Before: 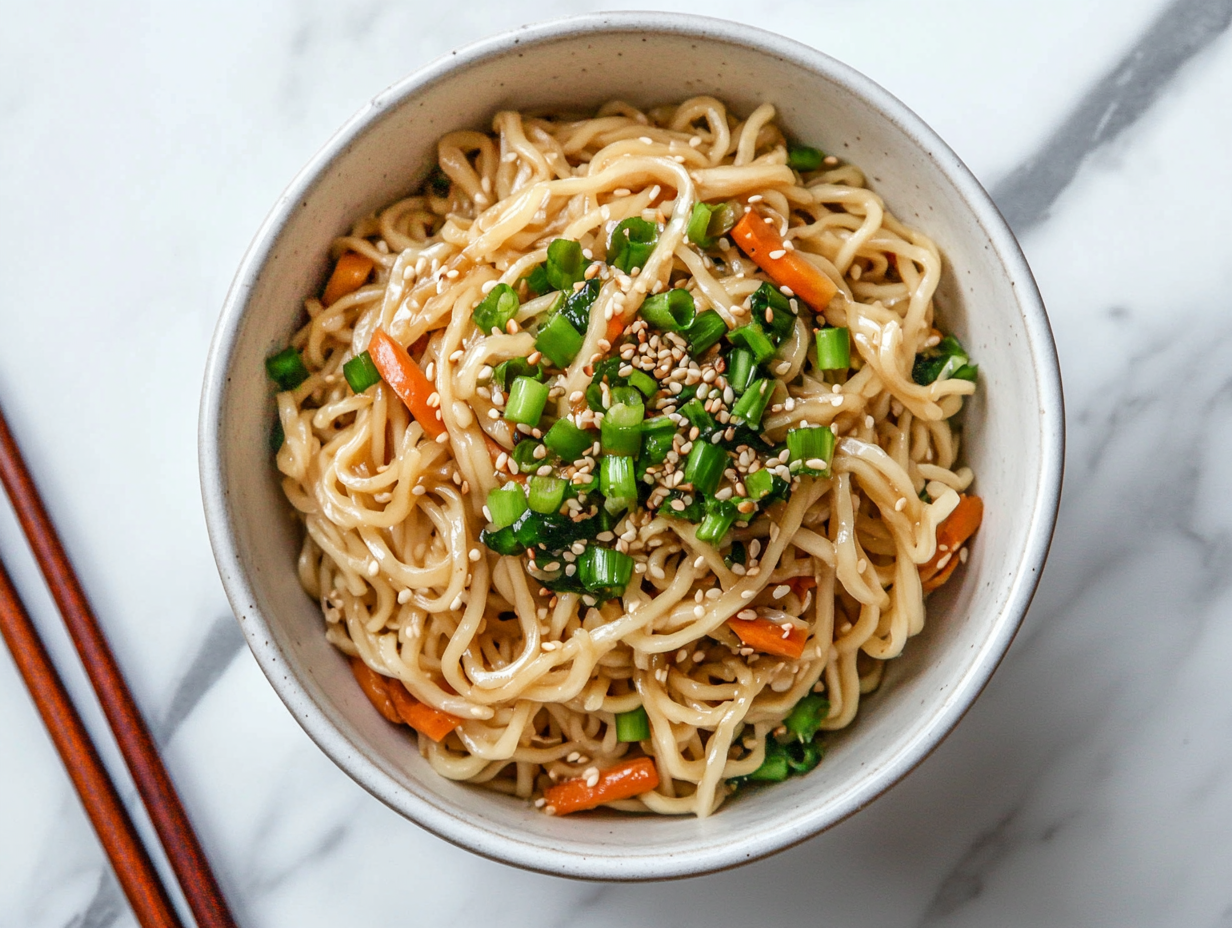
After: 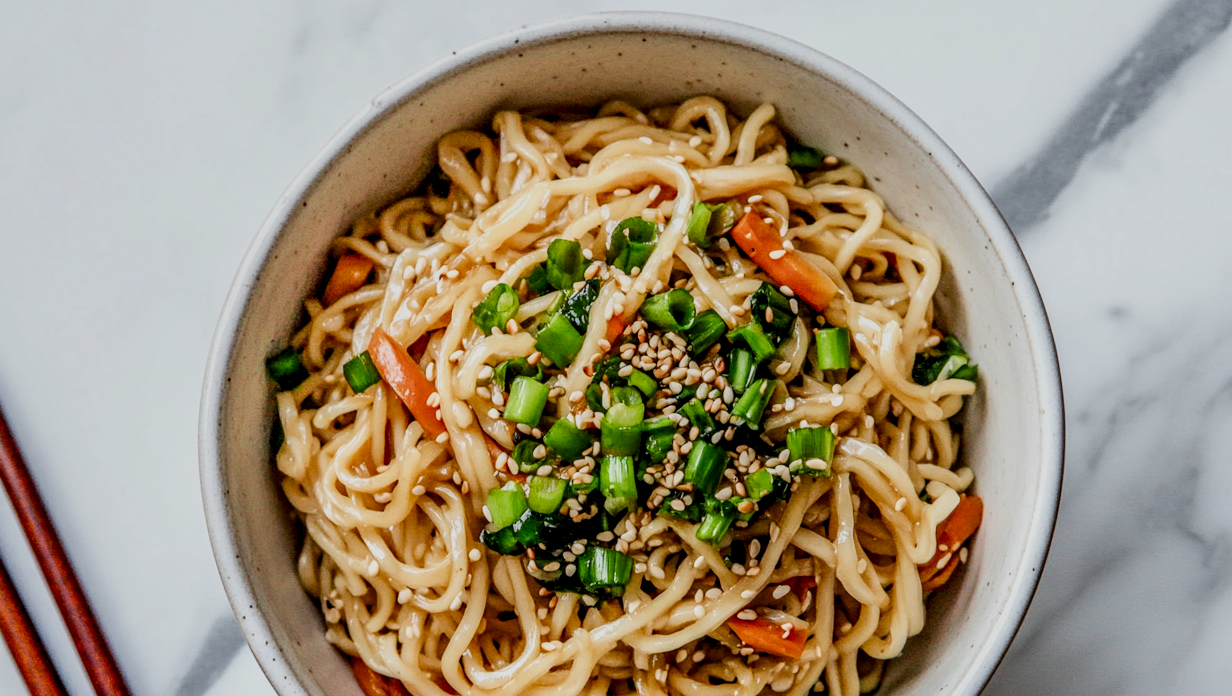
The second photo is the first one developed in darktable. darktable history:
local contrast: highlights 22%, detail 150%
crop: bottom 24.99%
filmic rgb: middle gray luminance 29.07%, black relative exposure -10.26 EV, white relative exposure 5.48 EV, target black luminance 0%, hardness 3.91, latitude 1.41%, contrast 1.123, highlights saturation mix 5.27%, shadows ↔ highlights balance 15.53%, color science v5 (2021), contrast in shadows safe, contrast in highlights safe
tone equalizer: edges refinement/feathering 500, mask exposure compensation -1.57 EV, preserve details no
